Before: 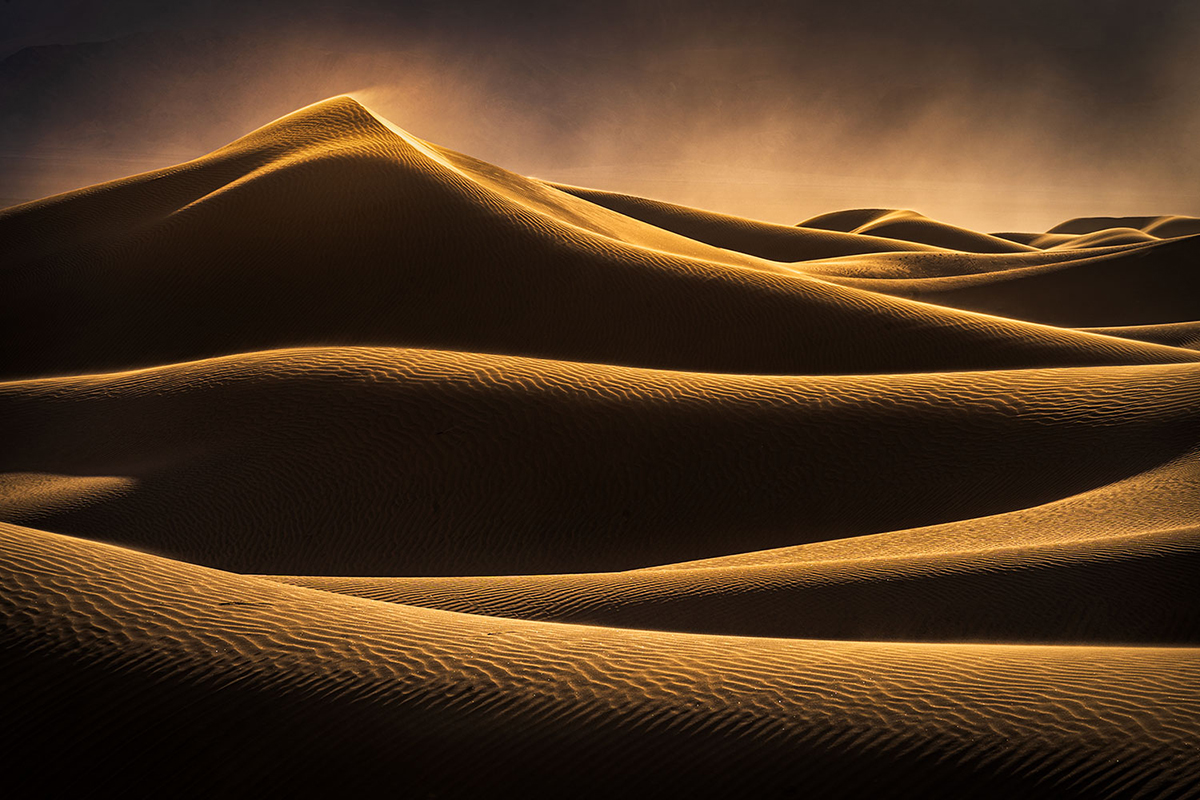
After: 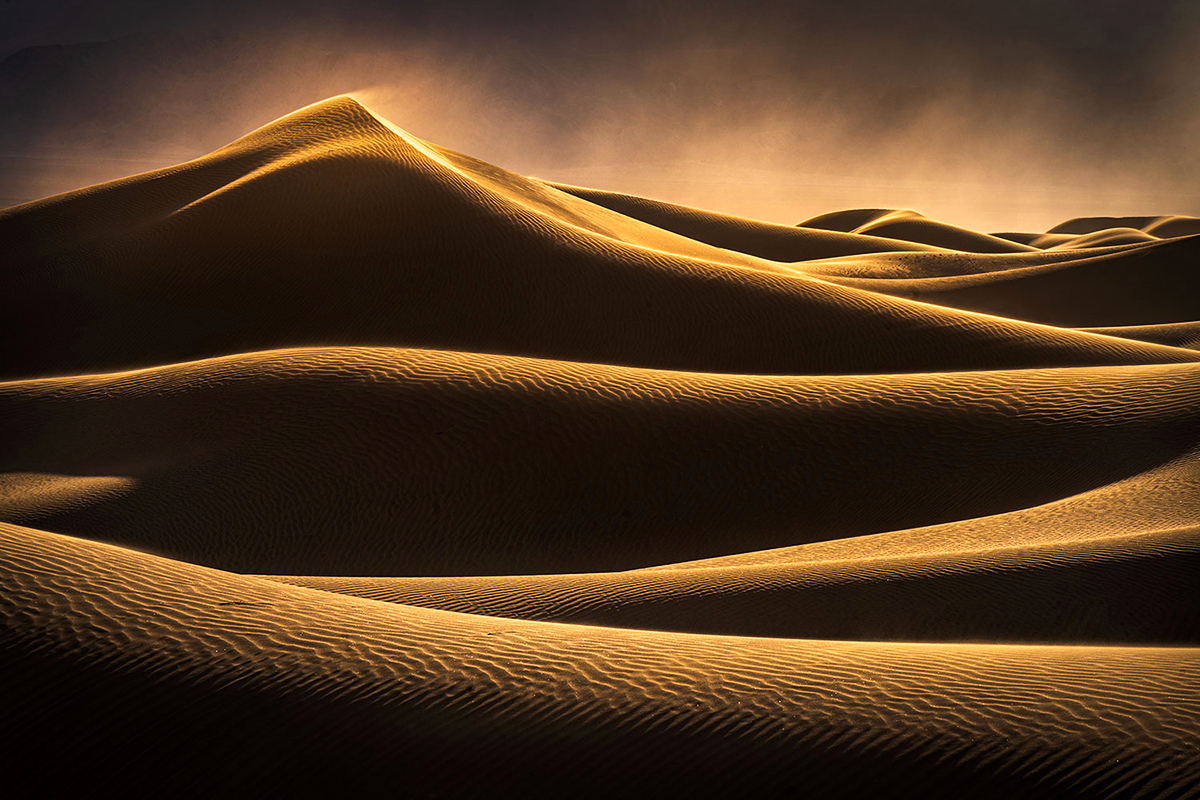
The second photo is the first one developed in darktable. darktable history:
contrast brightness saturation: contrast 0.074
exposure: exposure 0.2 EV, compensate highlight preservation false
